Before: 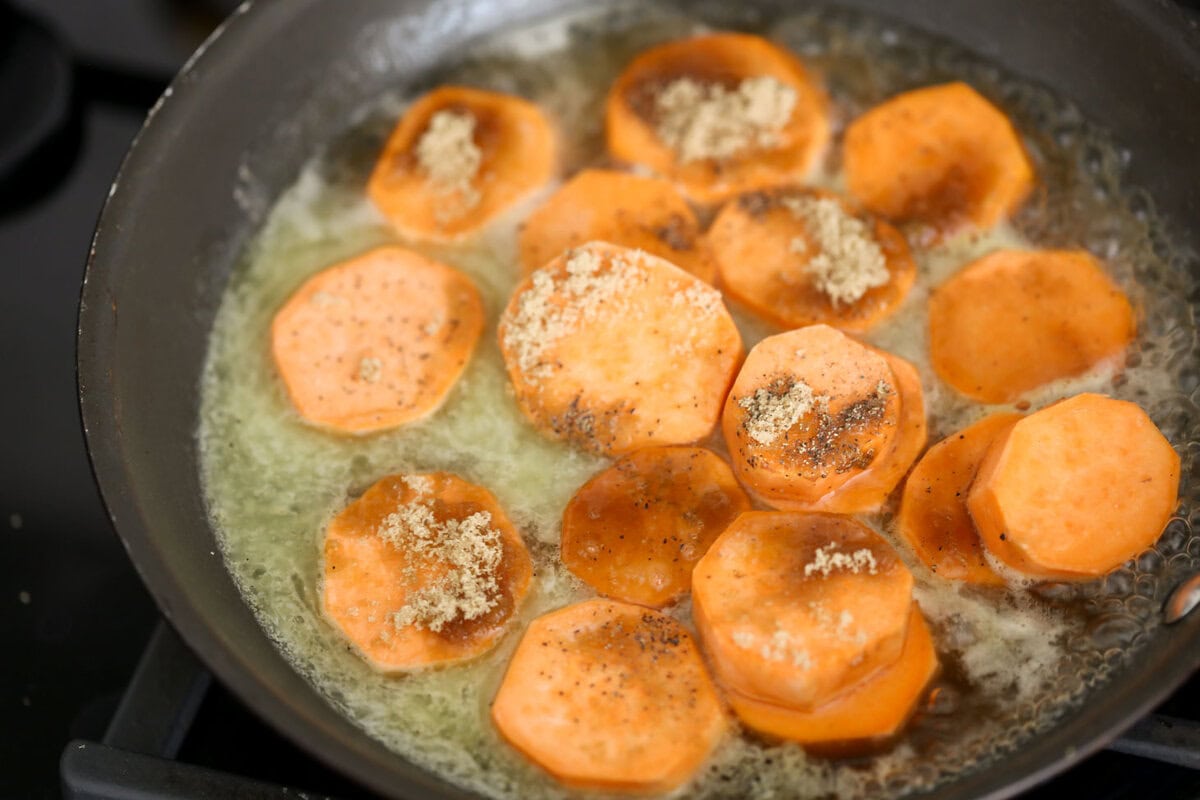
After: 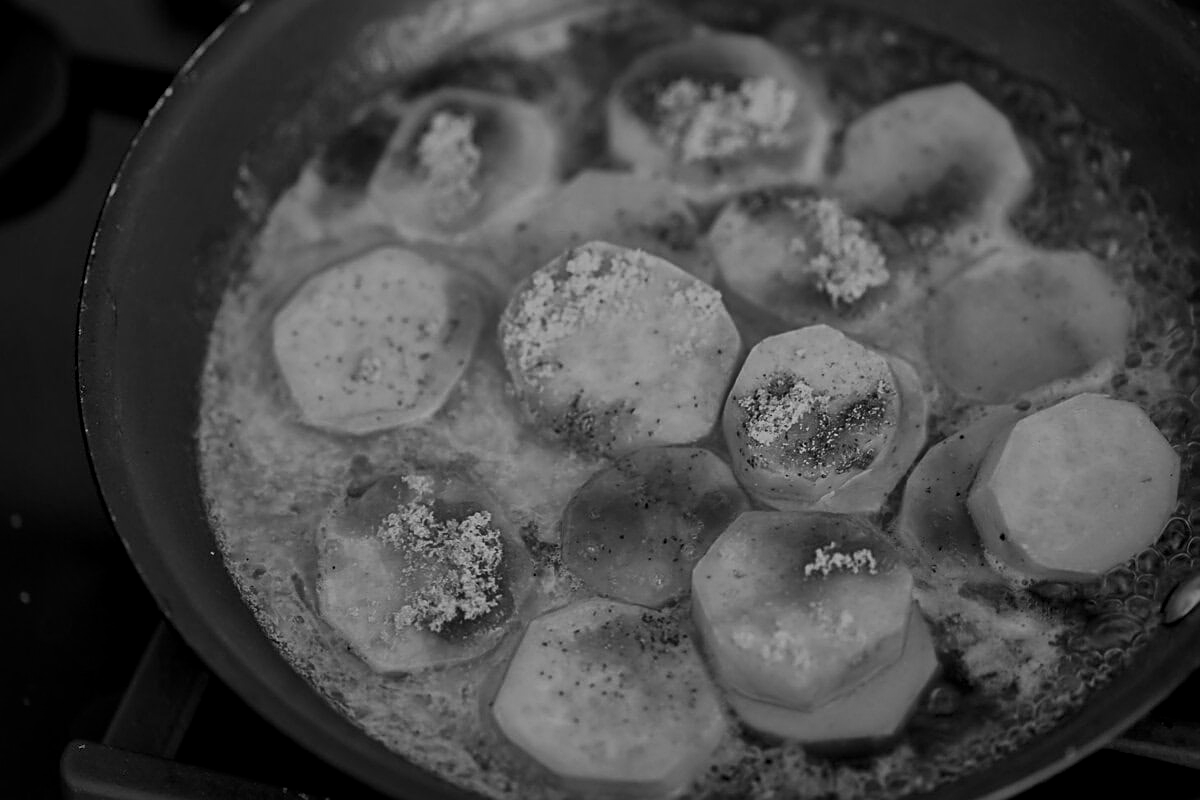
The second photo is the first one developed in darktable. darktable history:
local contrast: mode bilateral grid, contrast 20, coarseness 50, detail 144%, midtone range 0.2
exposure: exposure -1.468 EV, compensate highlight preservation false
color balance rgb: linear chroma grading › shadows 32%, linear chroma grading › global chroma -2%, linear chroma grading › mid-tones 4%, perceptual saturation grading › global saturation -2%, perceptual saturation grading › highlights -8%, perceptual saturation grading › mid-tones 8%, perceptual saturation grading › shadows 4%, perceptual brilliance grading › highlights 8%, perceptual brilliance grading › mid-tones 4%, perceptual brilliance grading › shadows 2%, global vibrance 16%, saturation formula JzAzBz (2021)
sharpen: on, module defaults
monochrome: a 1.94, b -0.638
